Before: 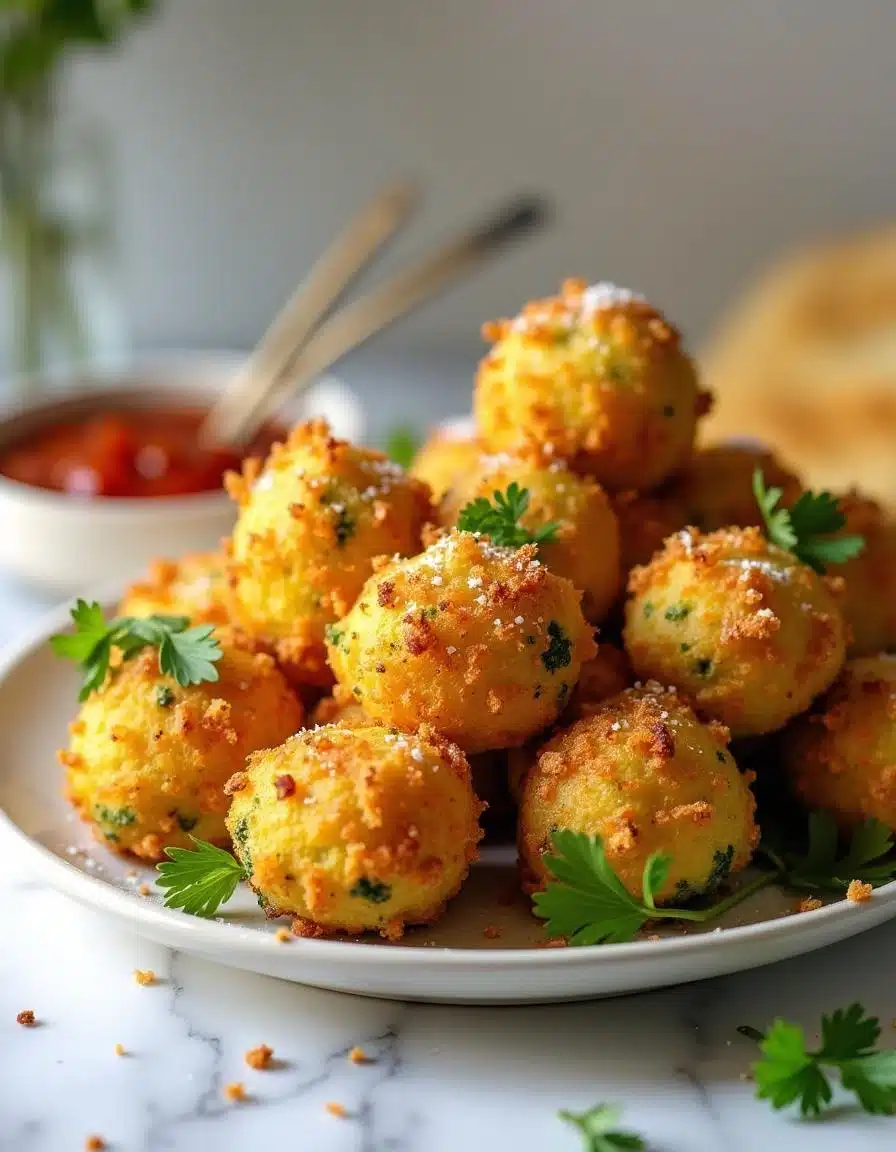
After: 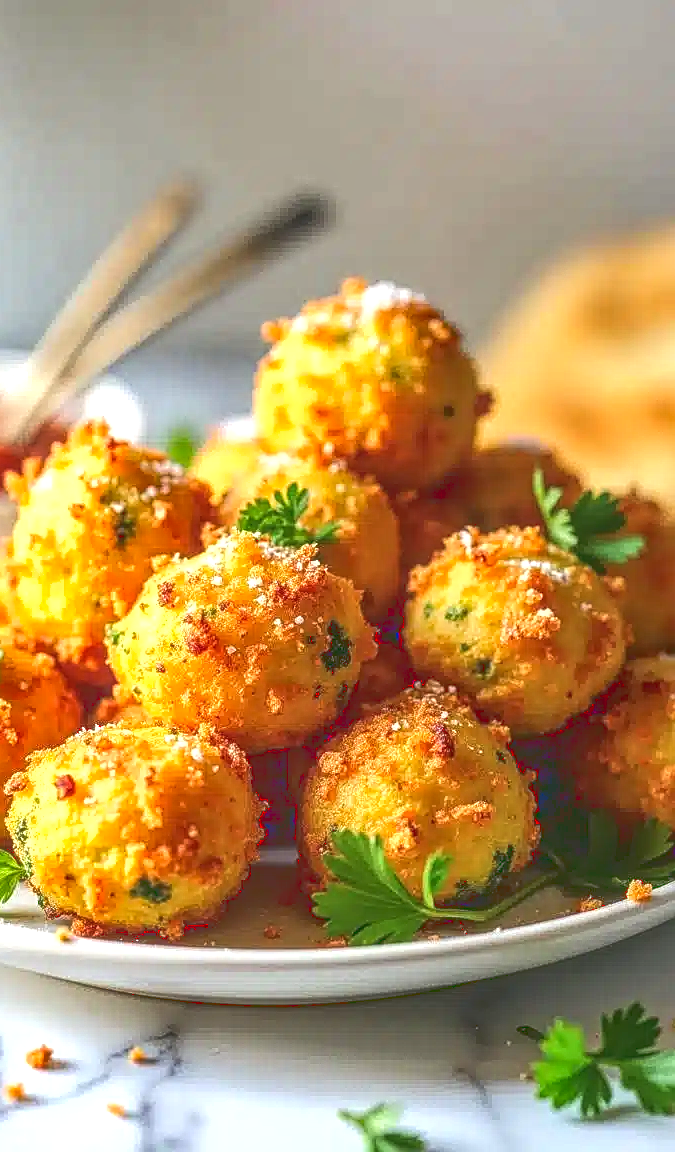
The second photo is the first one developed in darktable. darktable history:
exposure: black level correction 0, exposure 0.7 EV, compensate exposure bias true, compensate highlight preservation false
crop and rotate: left 24.6%
sharpen: on, module defaults
shadows and highlights: radius 264.75, soften with gaussian
tone curve: curves: ch0 [(0, 0.129) (0.187, 0.207) (0.729, 0.789) (1, 1)], color space Lab, linked channels, preserve colors none
local contrast: highlights 66%, shadows 33%, detail 166%, midtone range 0.2
tone equalizer: on, module defaults
